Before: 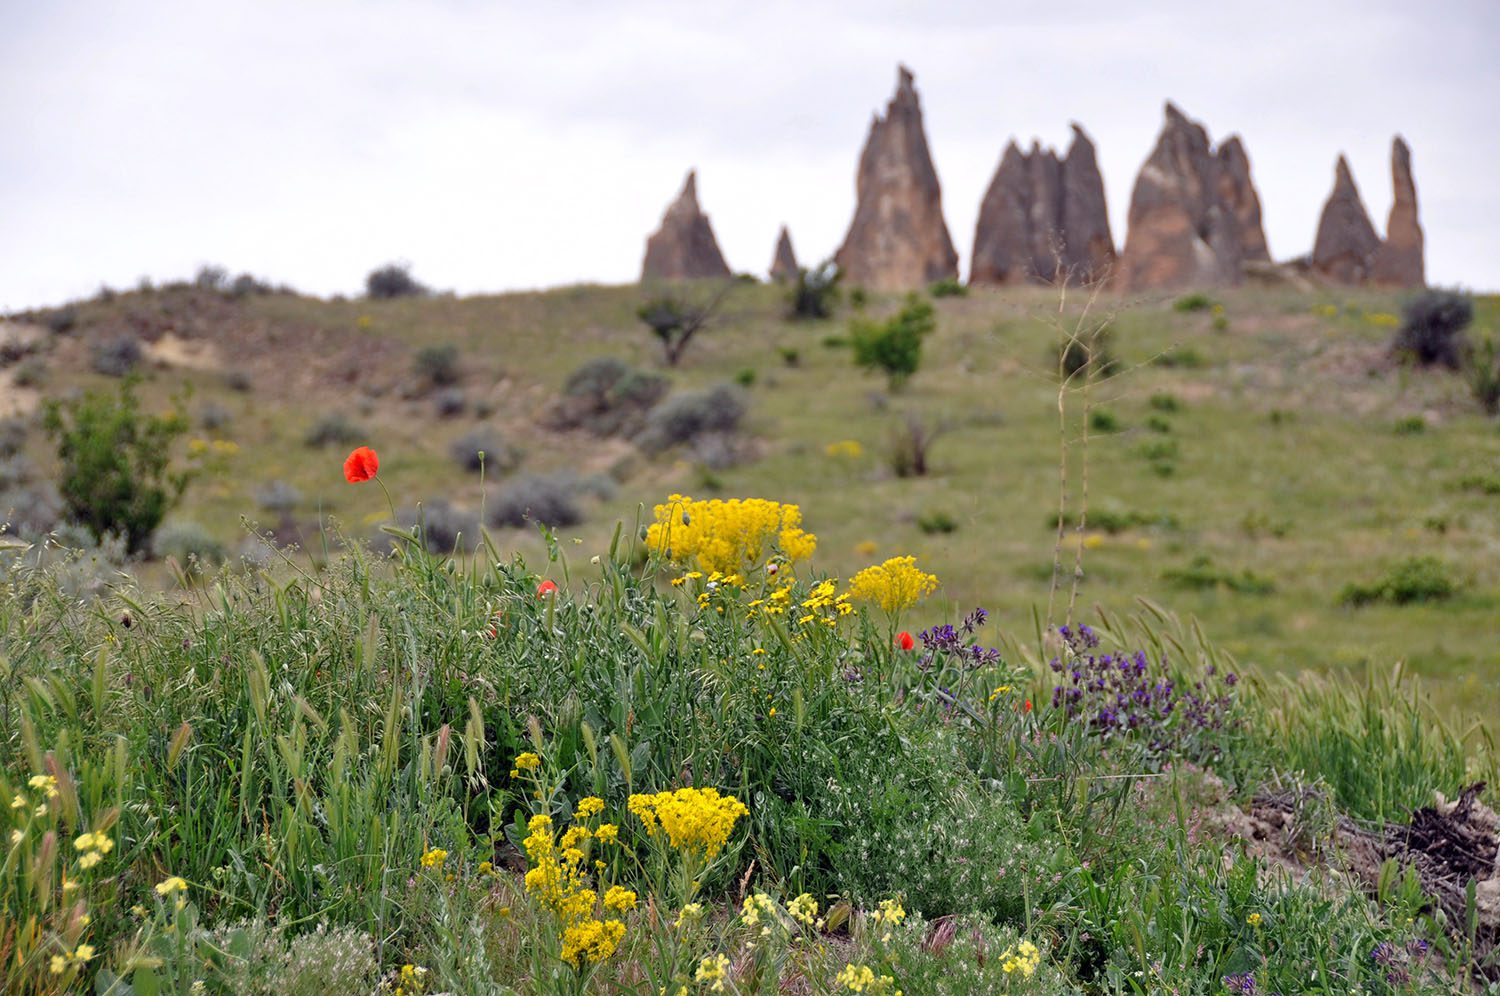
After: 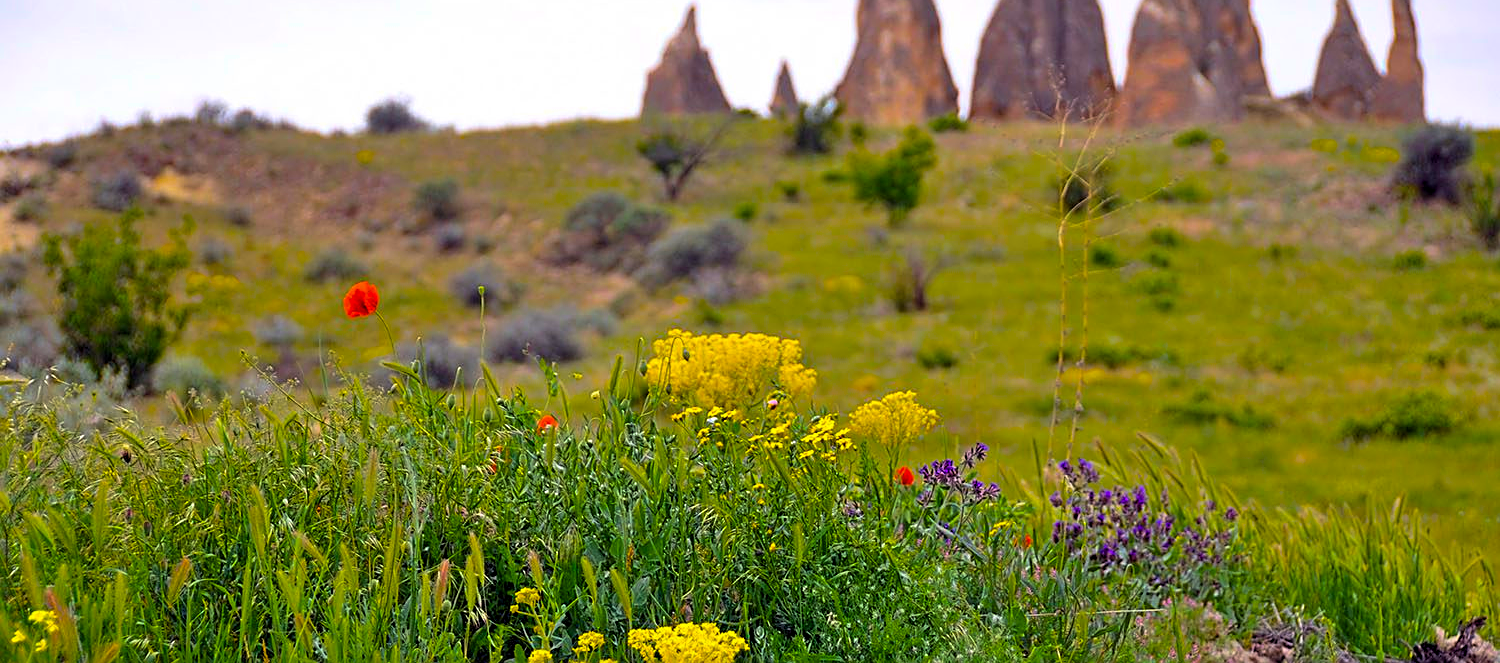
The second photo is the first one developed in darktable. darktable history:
exposure: black level correction 0.001, compensate highlight preservation false
color balance rgb: linear chroma grading › shadows -39.579%, linear chroma grading › highlights 40.654%, linear chroma grading › global chroma 45.215%, linear chroma grading › mid-tones -29.828%, perceptual saturation grading › global saturation 42.952%, global vibrance 19.26%
sharpen: on, module defaults
crop: top 16.605%, bottom 16.758%
contrast brightness saturation: contrast 0.006, saturation -0.059
